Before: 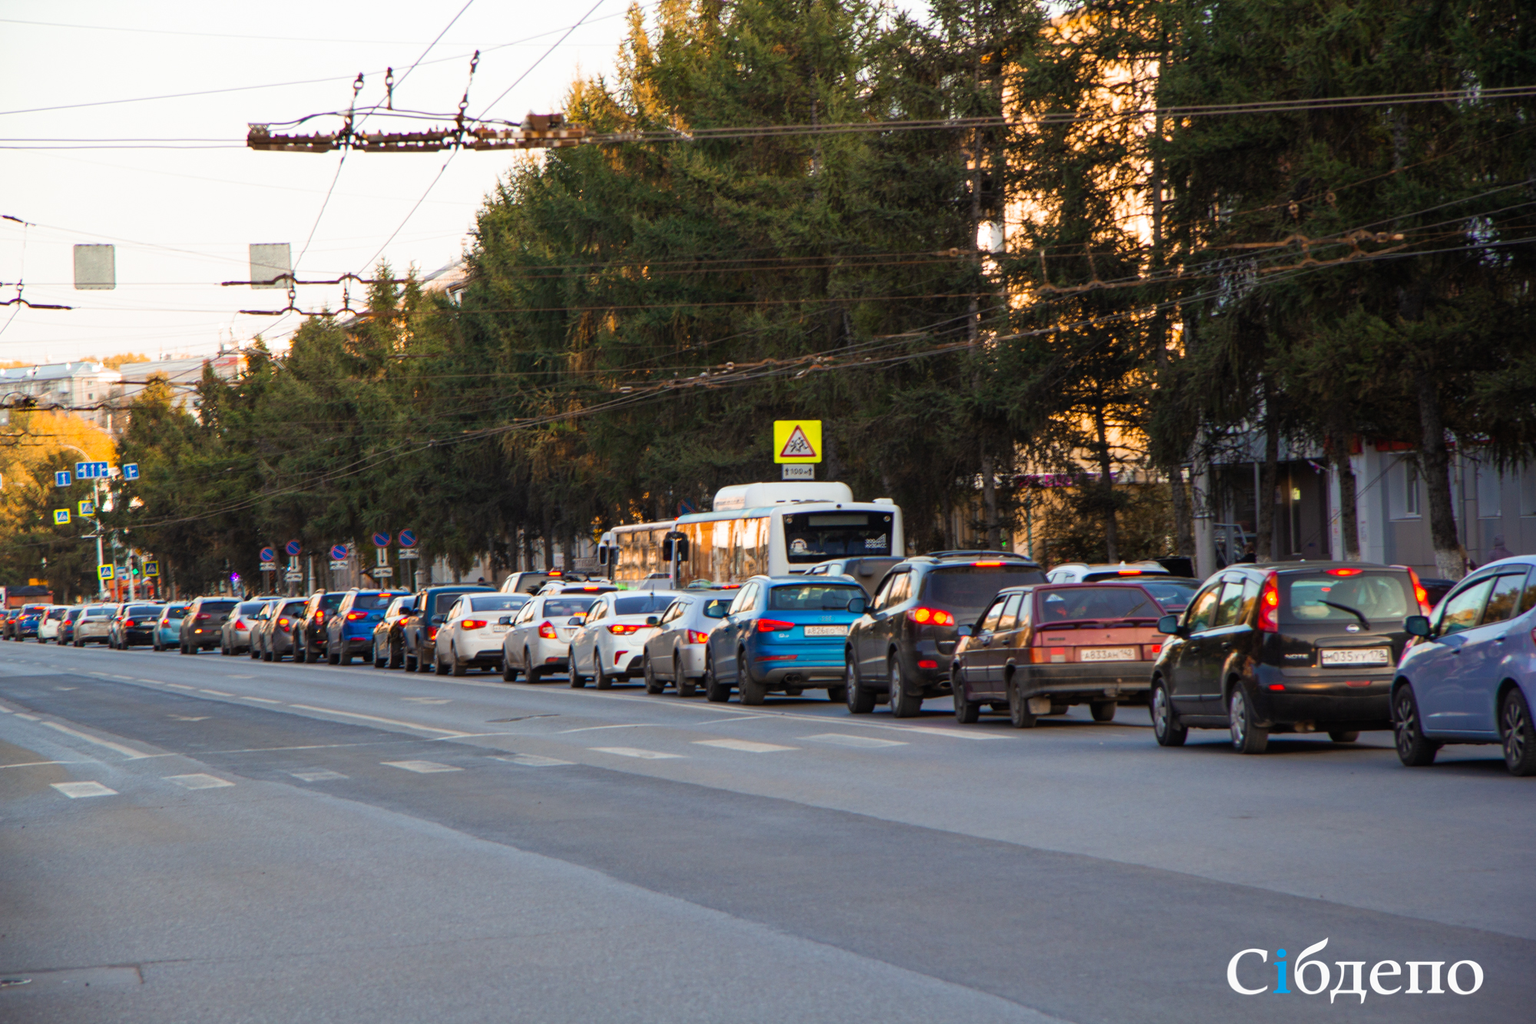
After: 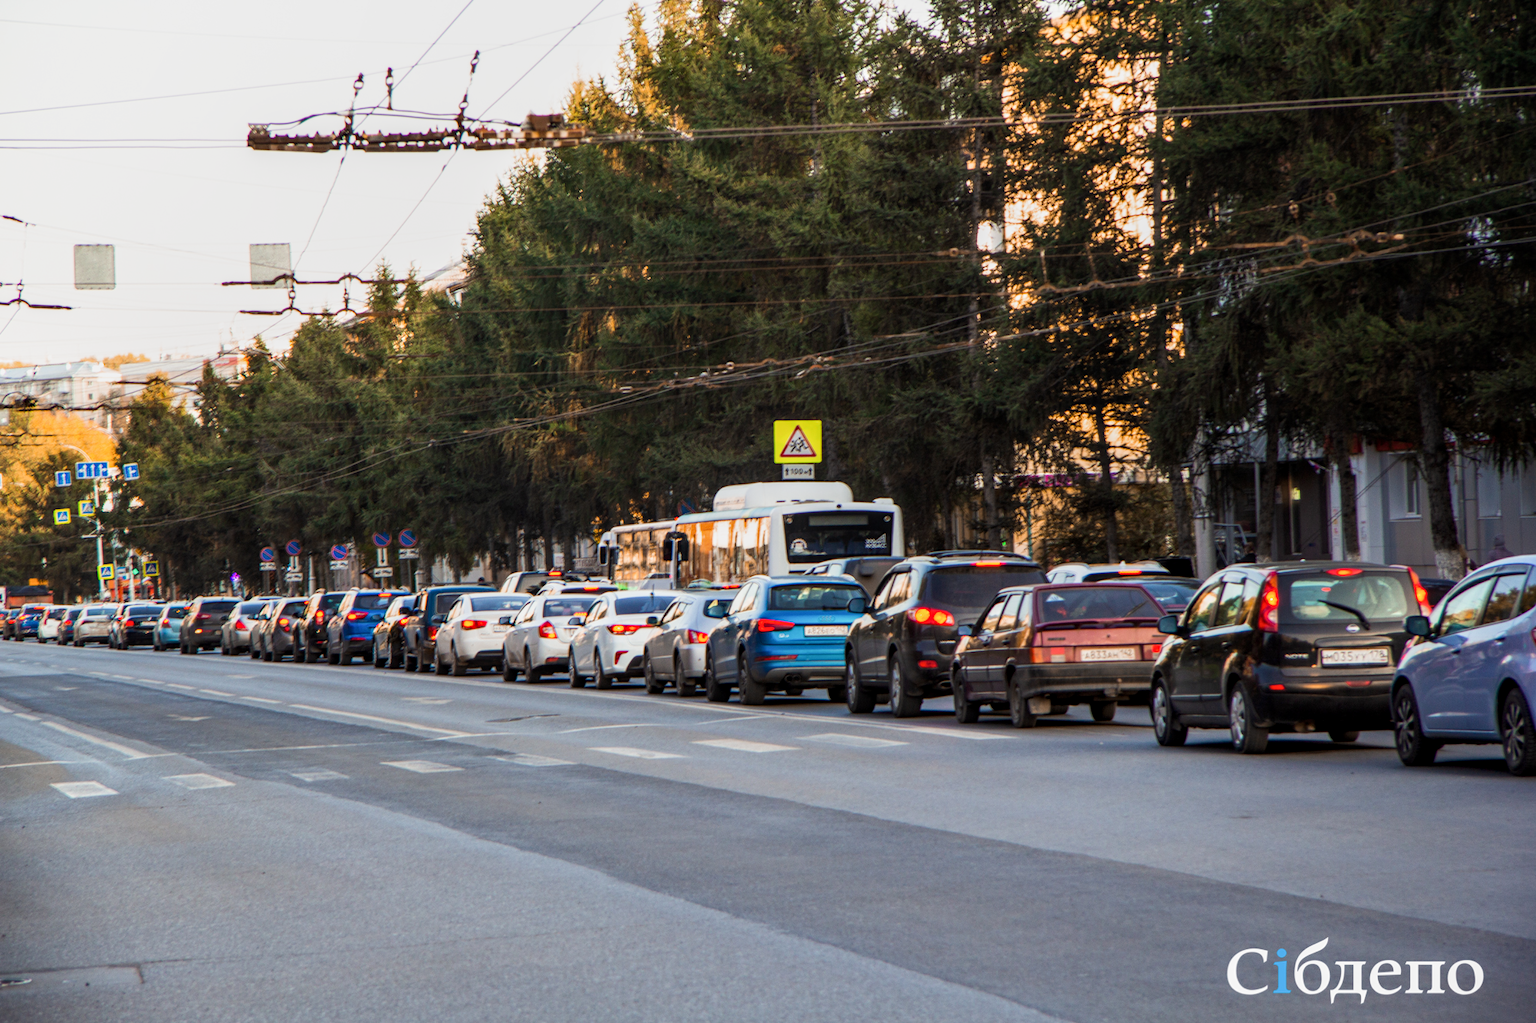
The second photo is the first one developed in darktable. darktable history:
exposure: compensate highlight preservation false
local contrast: on, module defaults
sigmoid: contrast 1.22, skew 0.65
tone equalizer: -8 EV -0.417 EV, -7 EV -0.389 EV, -6 EV -0.333 EV, -5 EV -0.222 EV, -3 EV 0.222 EV, -2 EV 0.333 EV, -1 EV 0.389 EV, +0 EV 0.417 EV, edges refinement/feathering 500, mask exposure compensation -1.57 EV, preserve details no
